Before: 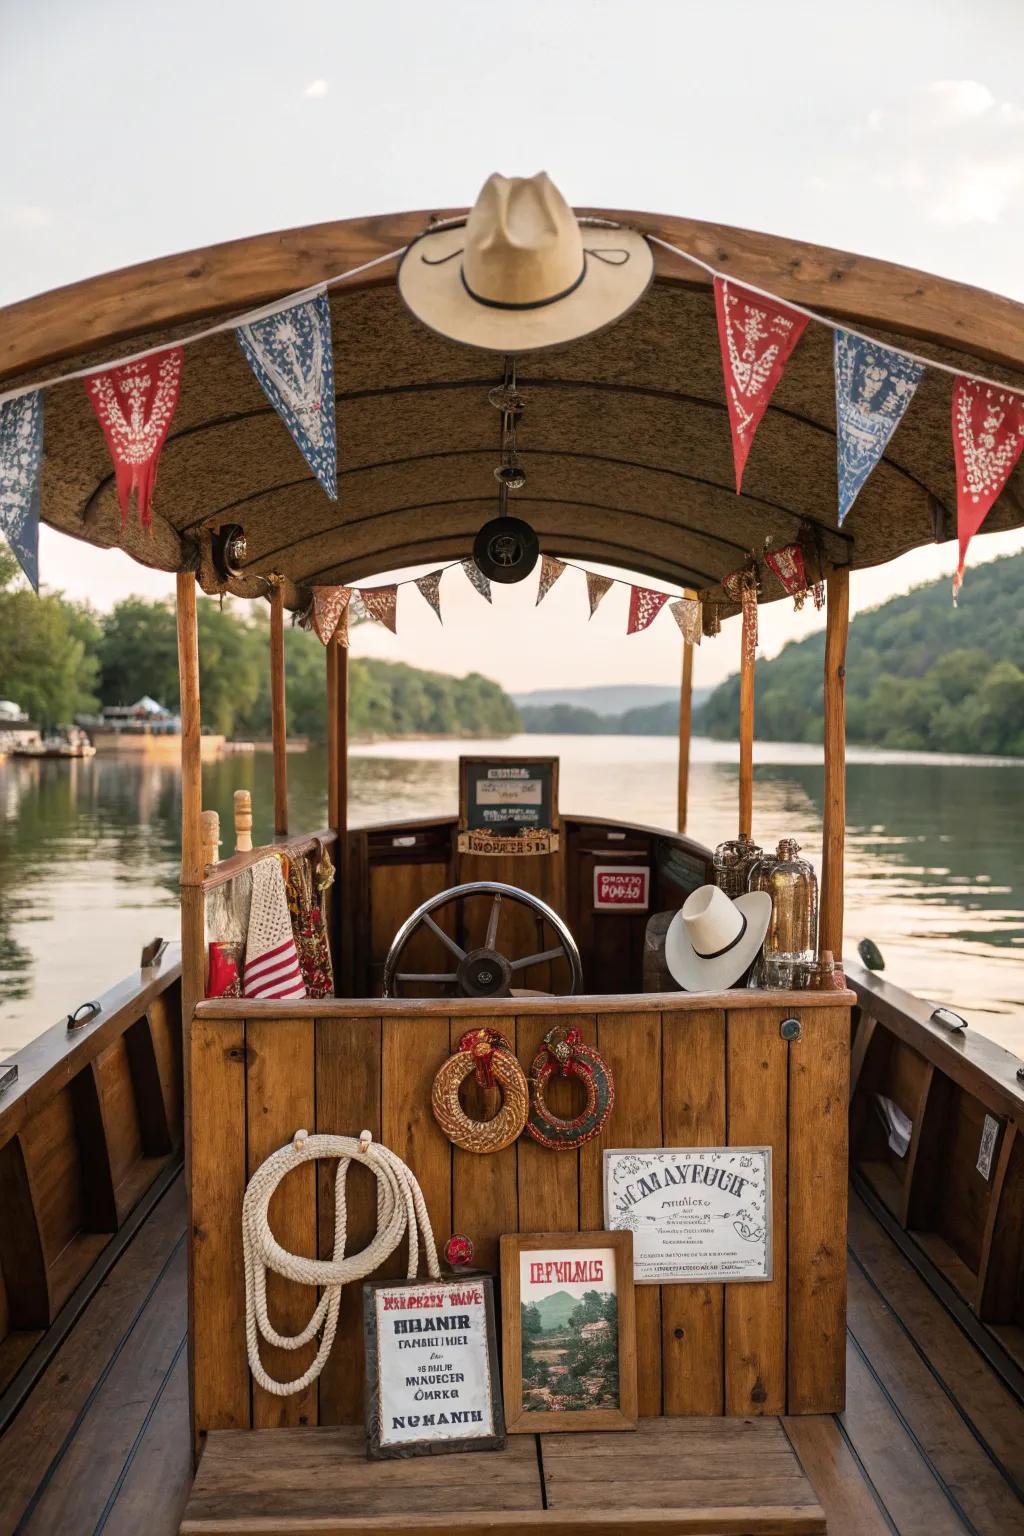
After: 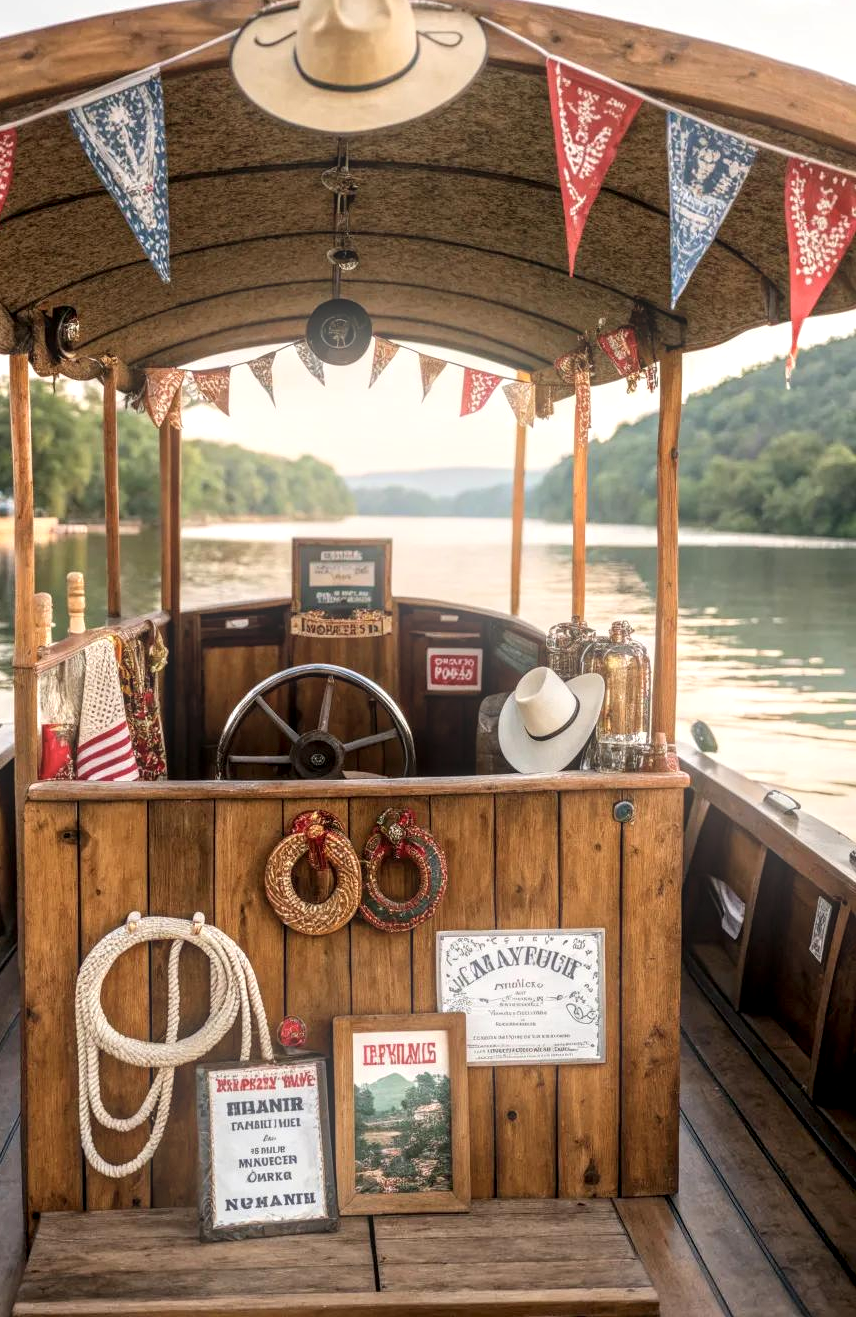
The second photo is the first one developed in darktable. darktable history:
local contrast: detail 160%
crop: left 16.315%, top 14.246%
bloom: on, module defaults
